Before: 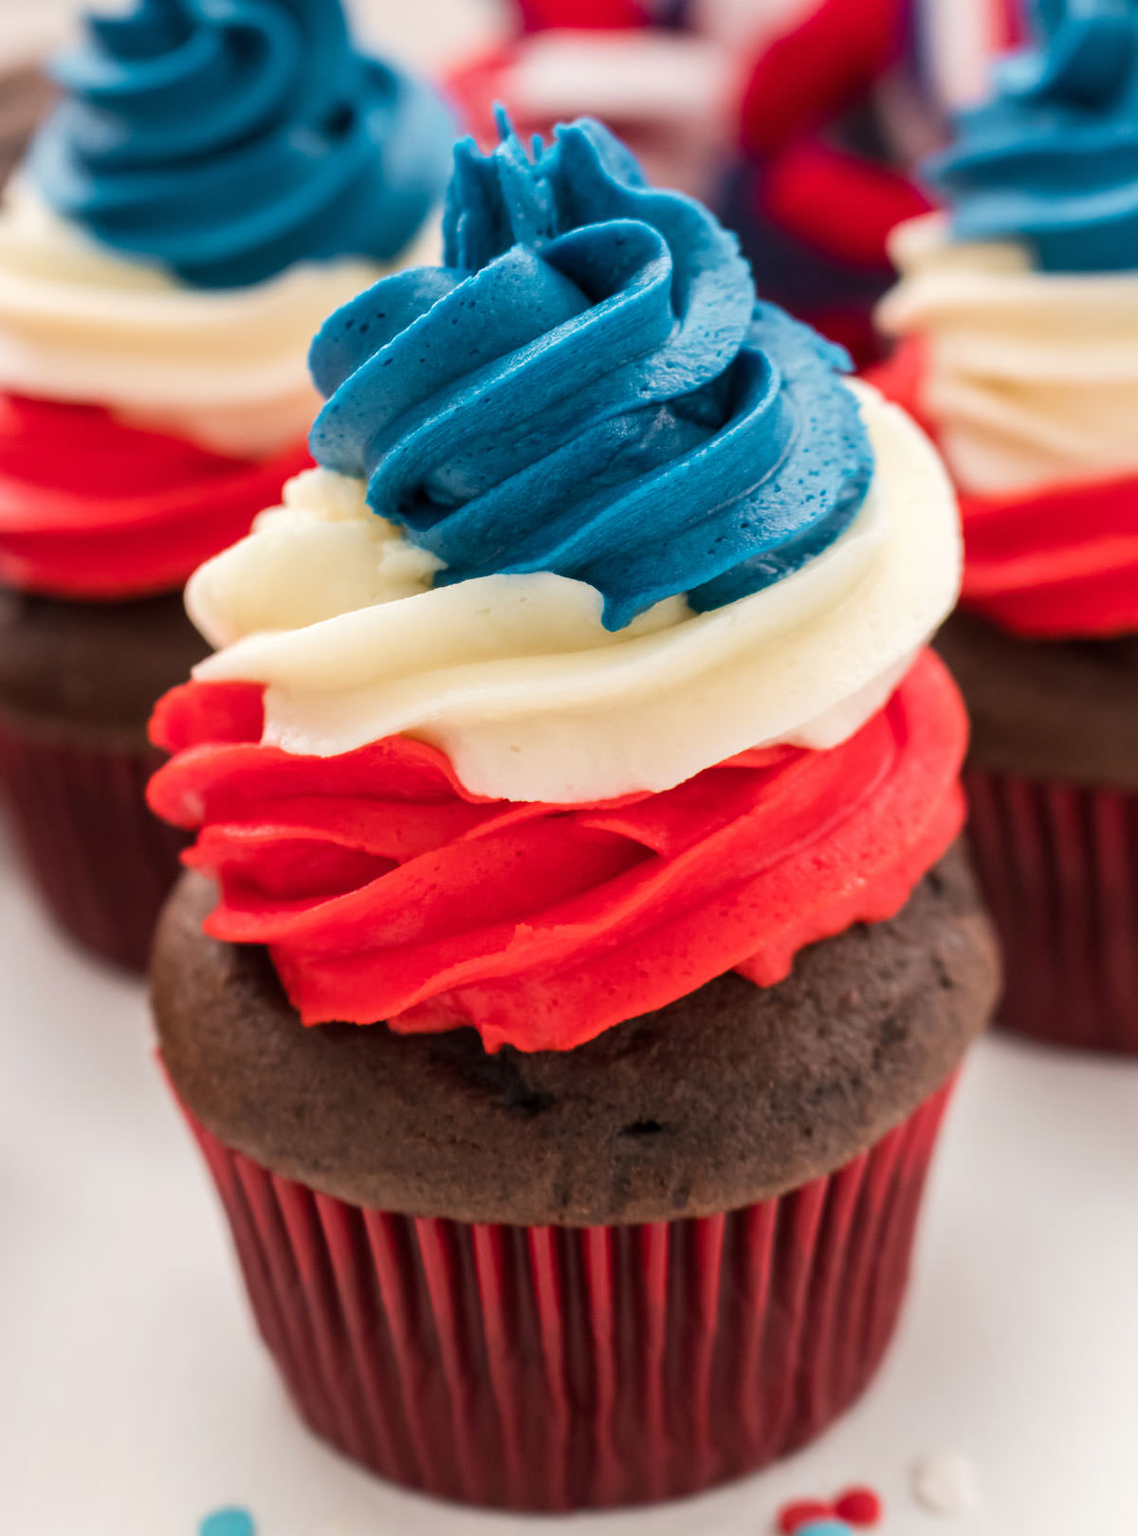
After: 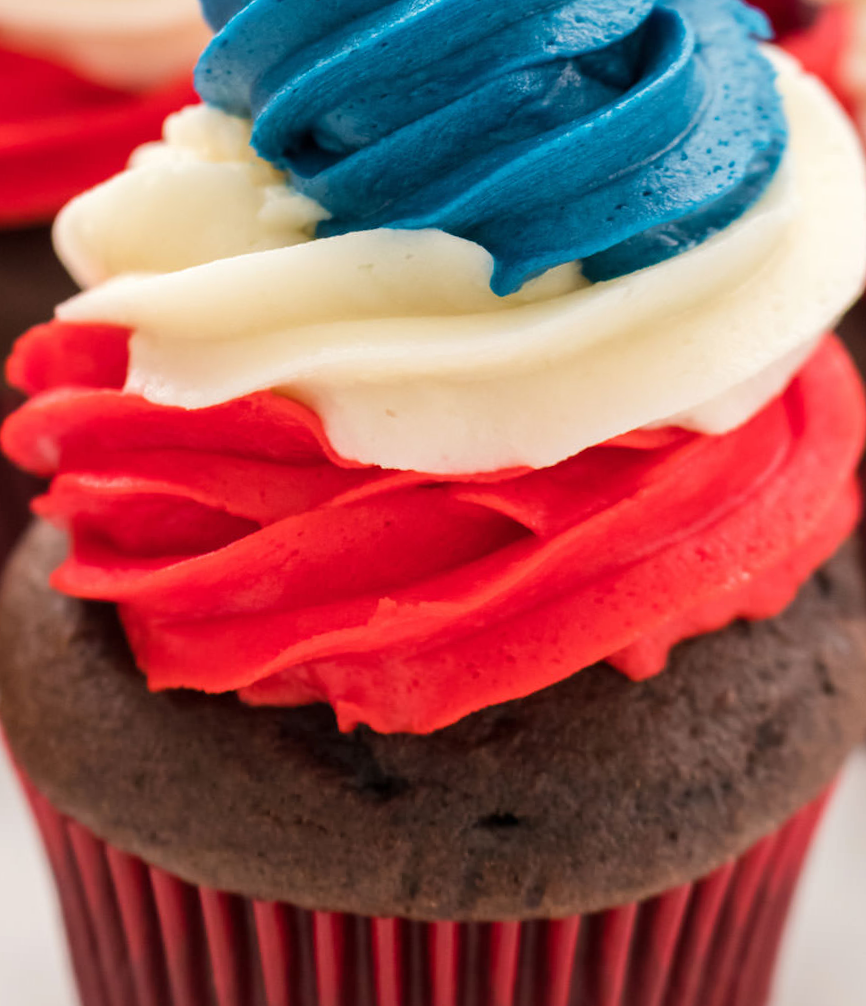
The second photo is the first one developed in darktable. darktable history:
crop and rotate: angle -3.63°, left 9.749%, top 20.776%, right 12.021%, bottom 11.899%
